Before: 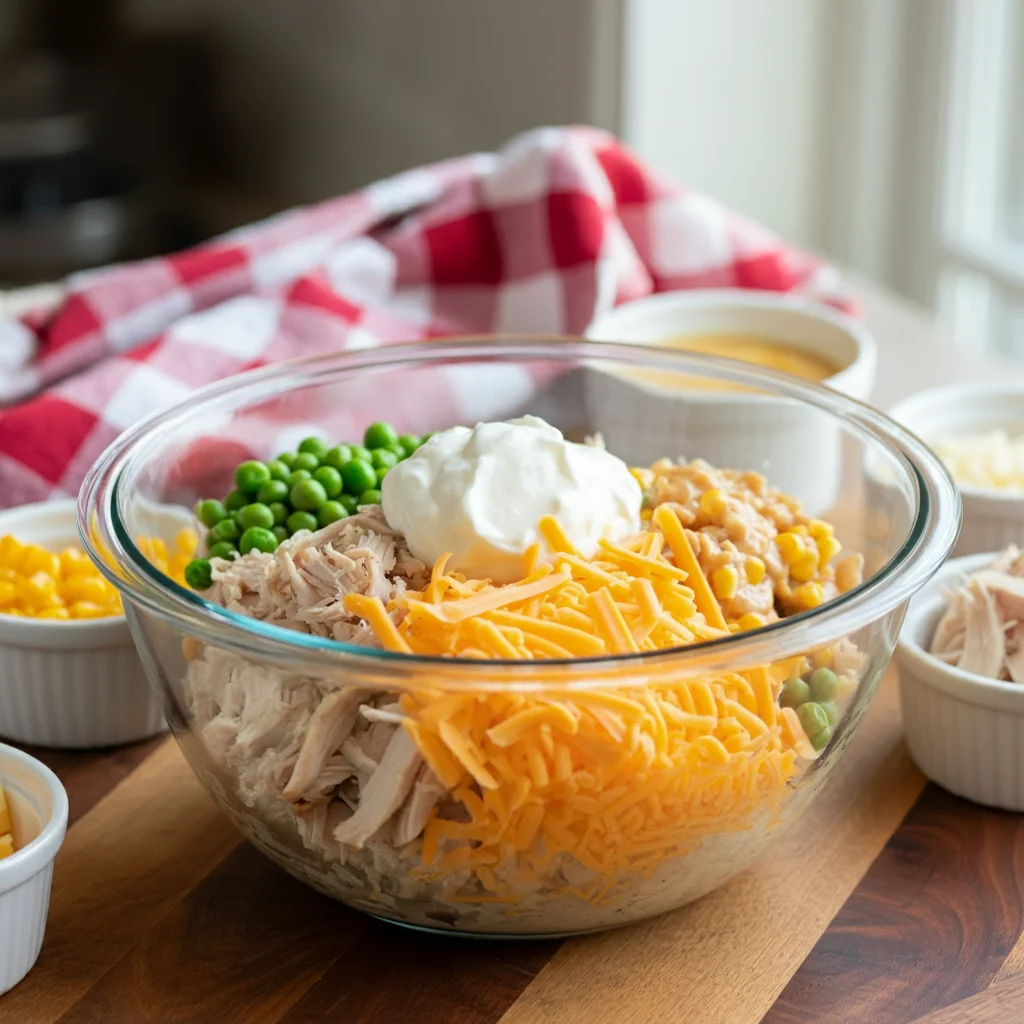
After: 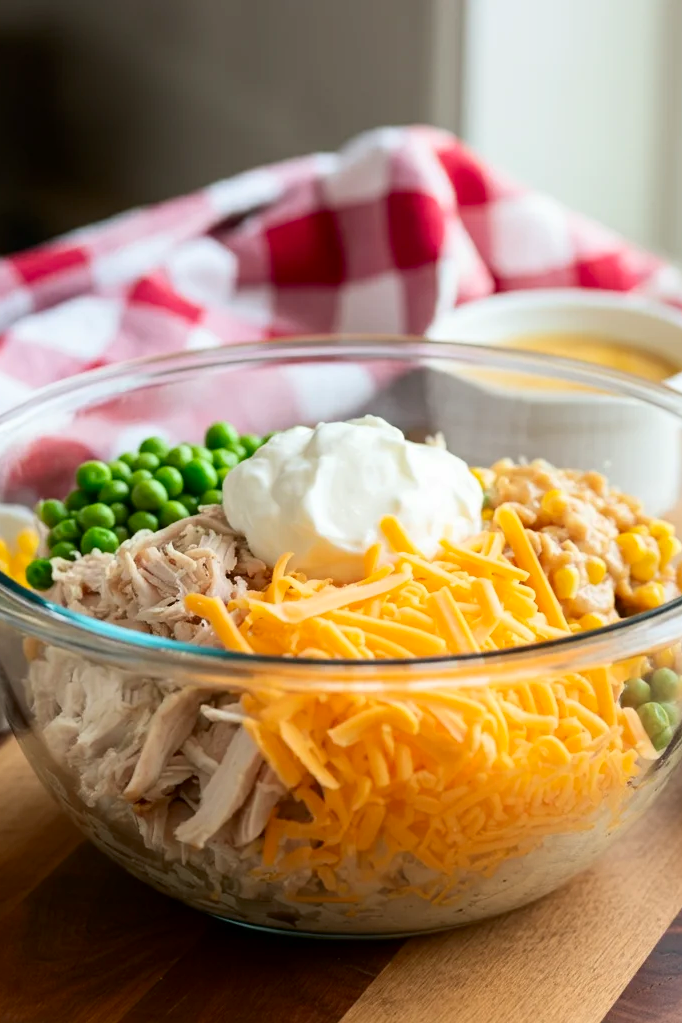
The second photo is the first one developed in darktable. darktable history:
contrast brightness saturation: contrast 0.15, brightness -0.01, saturation 0.1
crop and rotate: left 15.546%, right 17.787%
